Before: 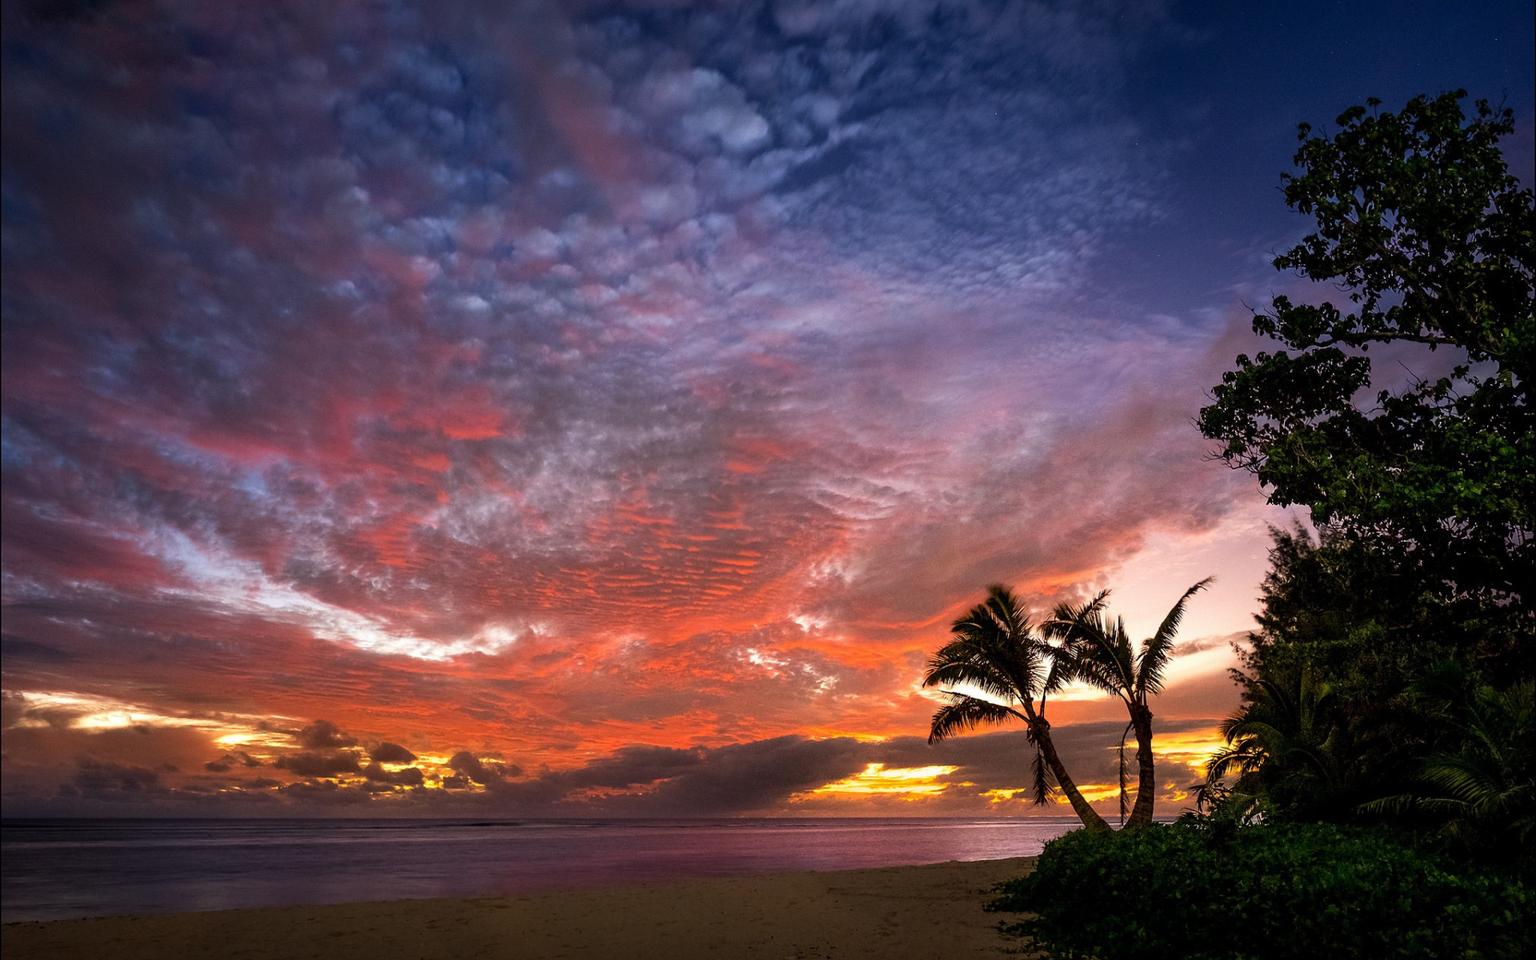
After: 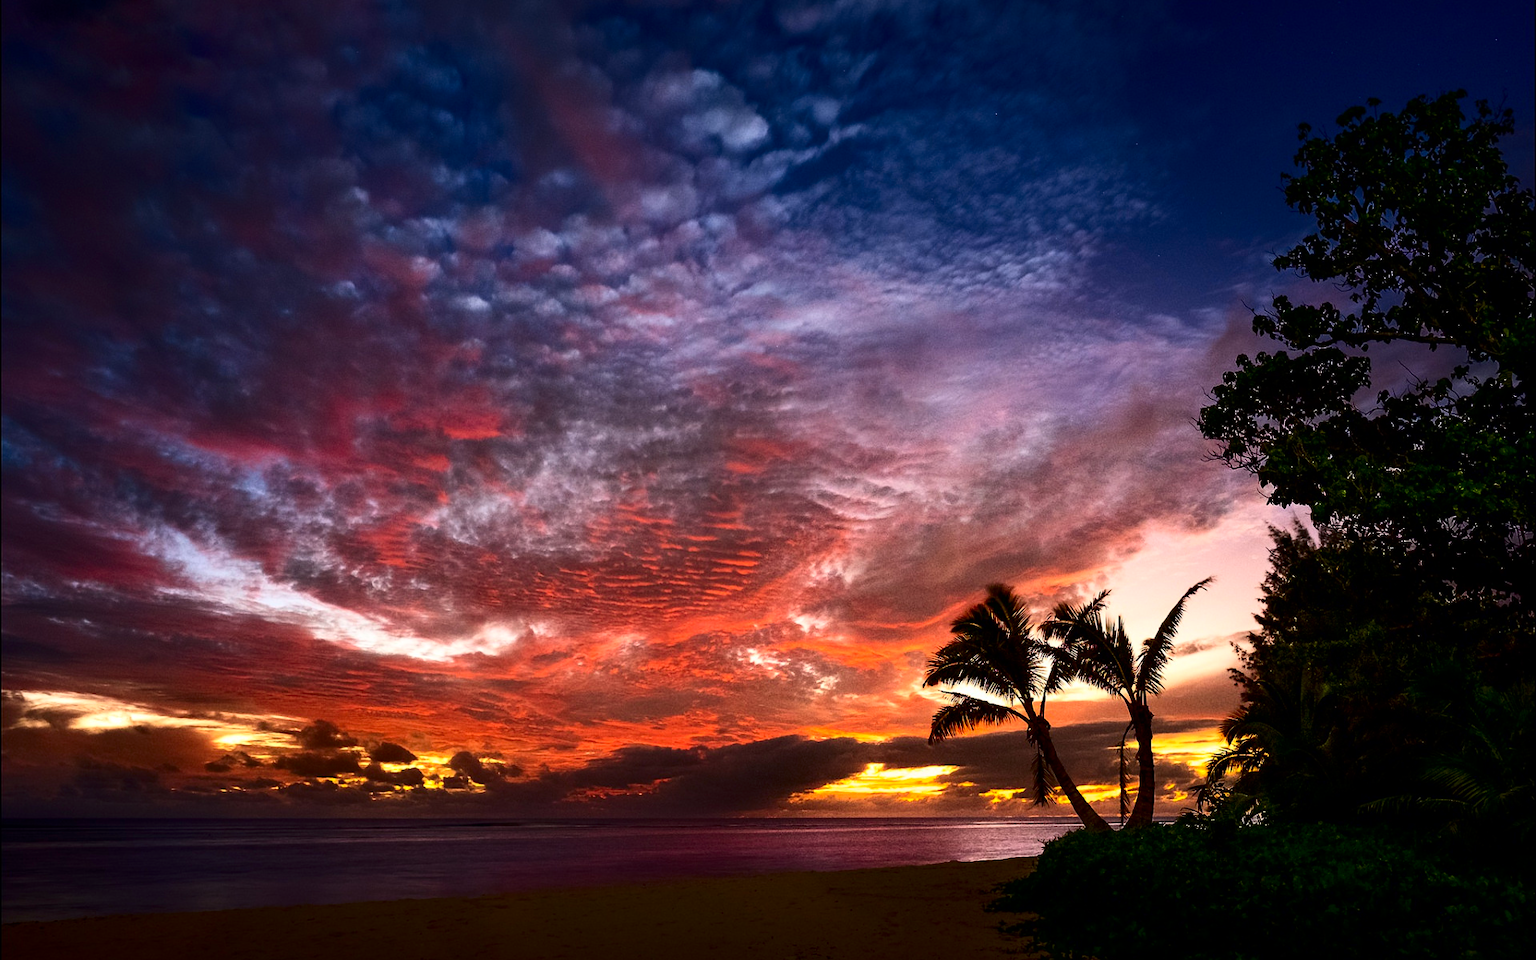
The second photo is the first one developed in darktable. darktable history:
contrast brightness saturation: contrast 0.309, brightness -0.078, saturation 0.171
